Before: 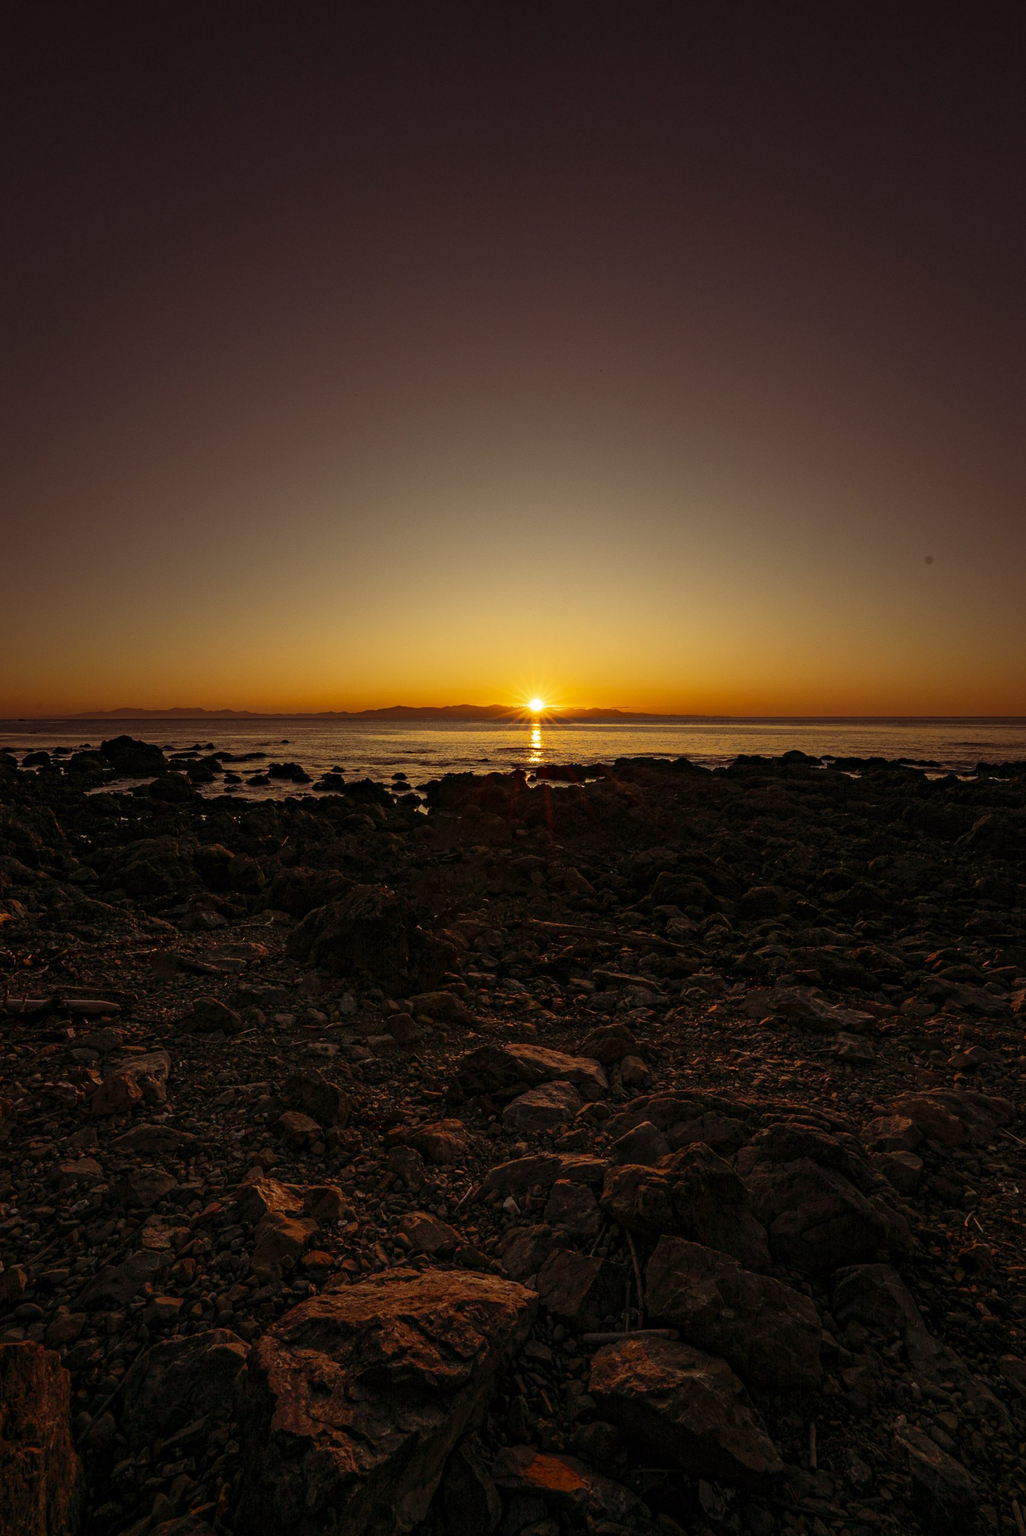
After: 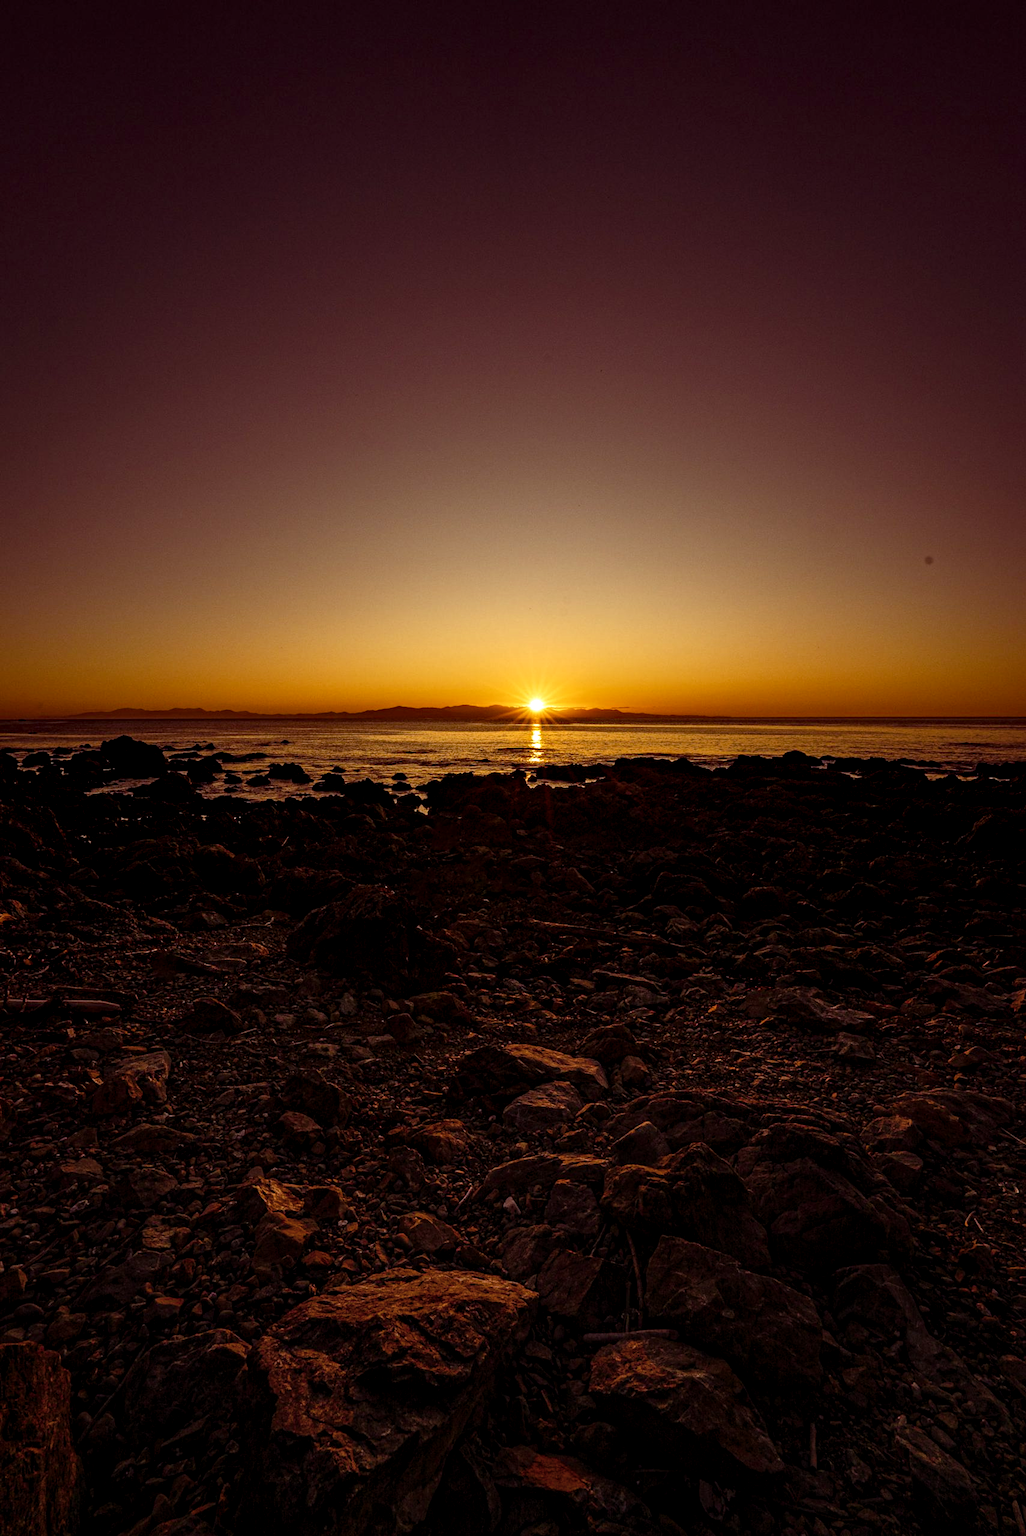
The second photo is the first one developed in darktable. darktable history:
color balance rgb: power › luminance -7.79%, power › chroma 1.334%, power › hue 330.43°, perceptual saturation grading › global saturation 20%, perceptual saturation grading › highlights -25.248%, perceptual saturation grading › shadows 24.7%, global vibrance 20%
local contrast: highlights 58%, detail 145%
